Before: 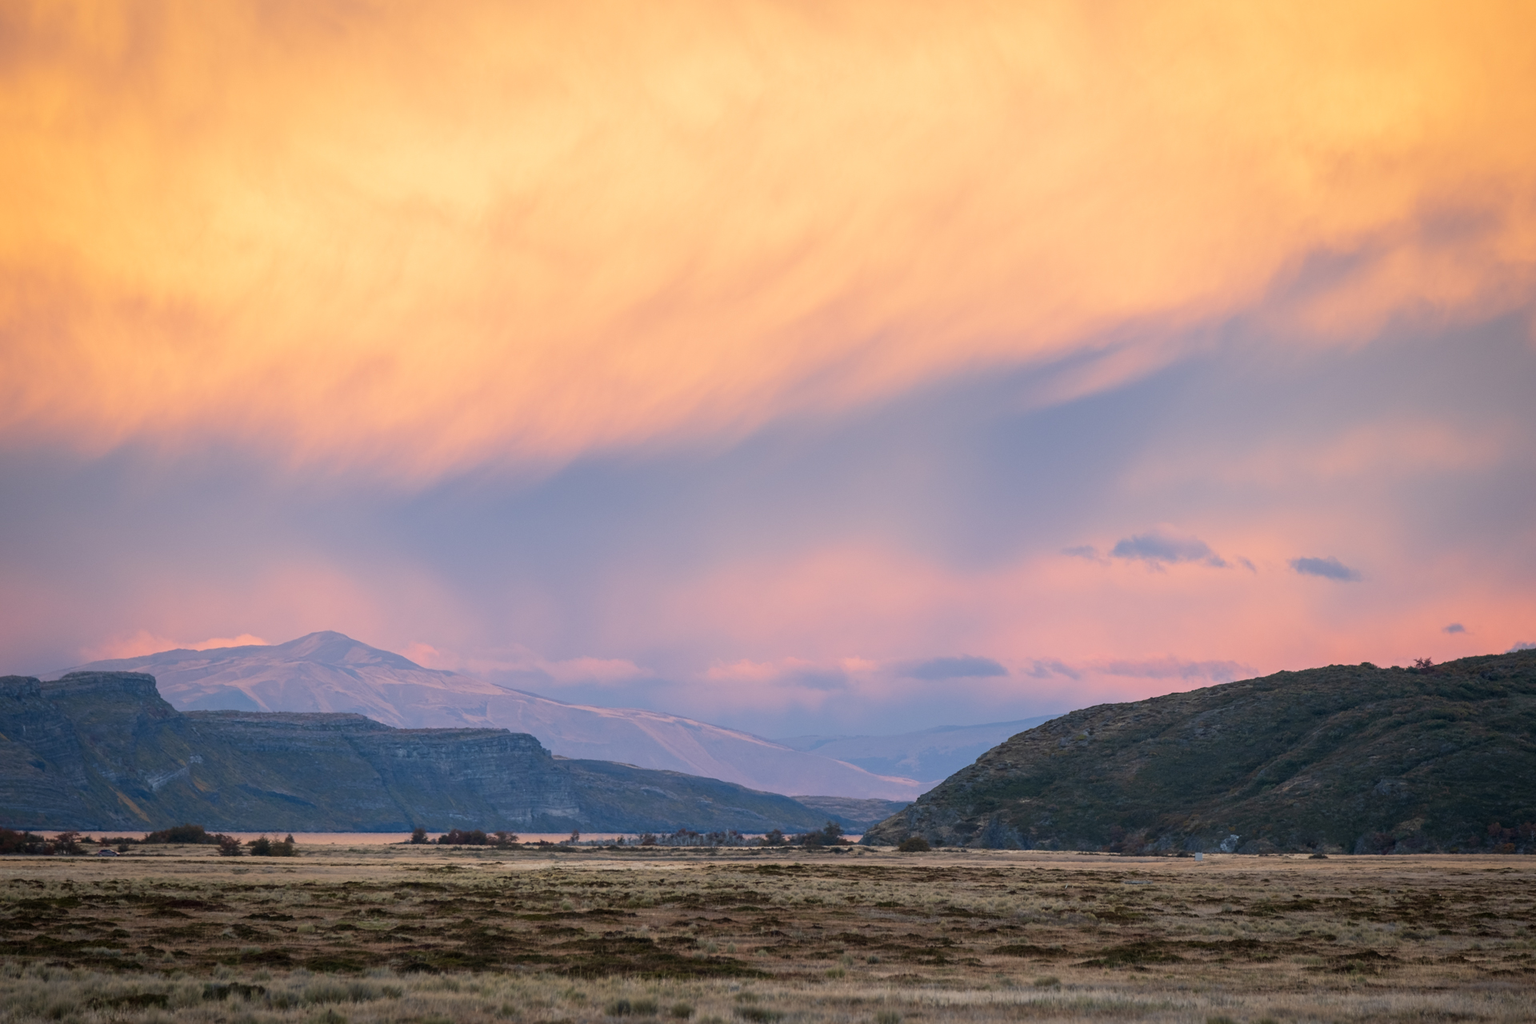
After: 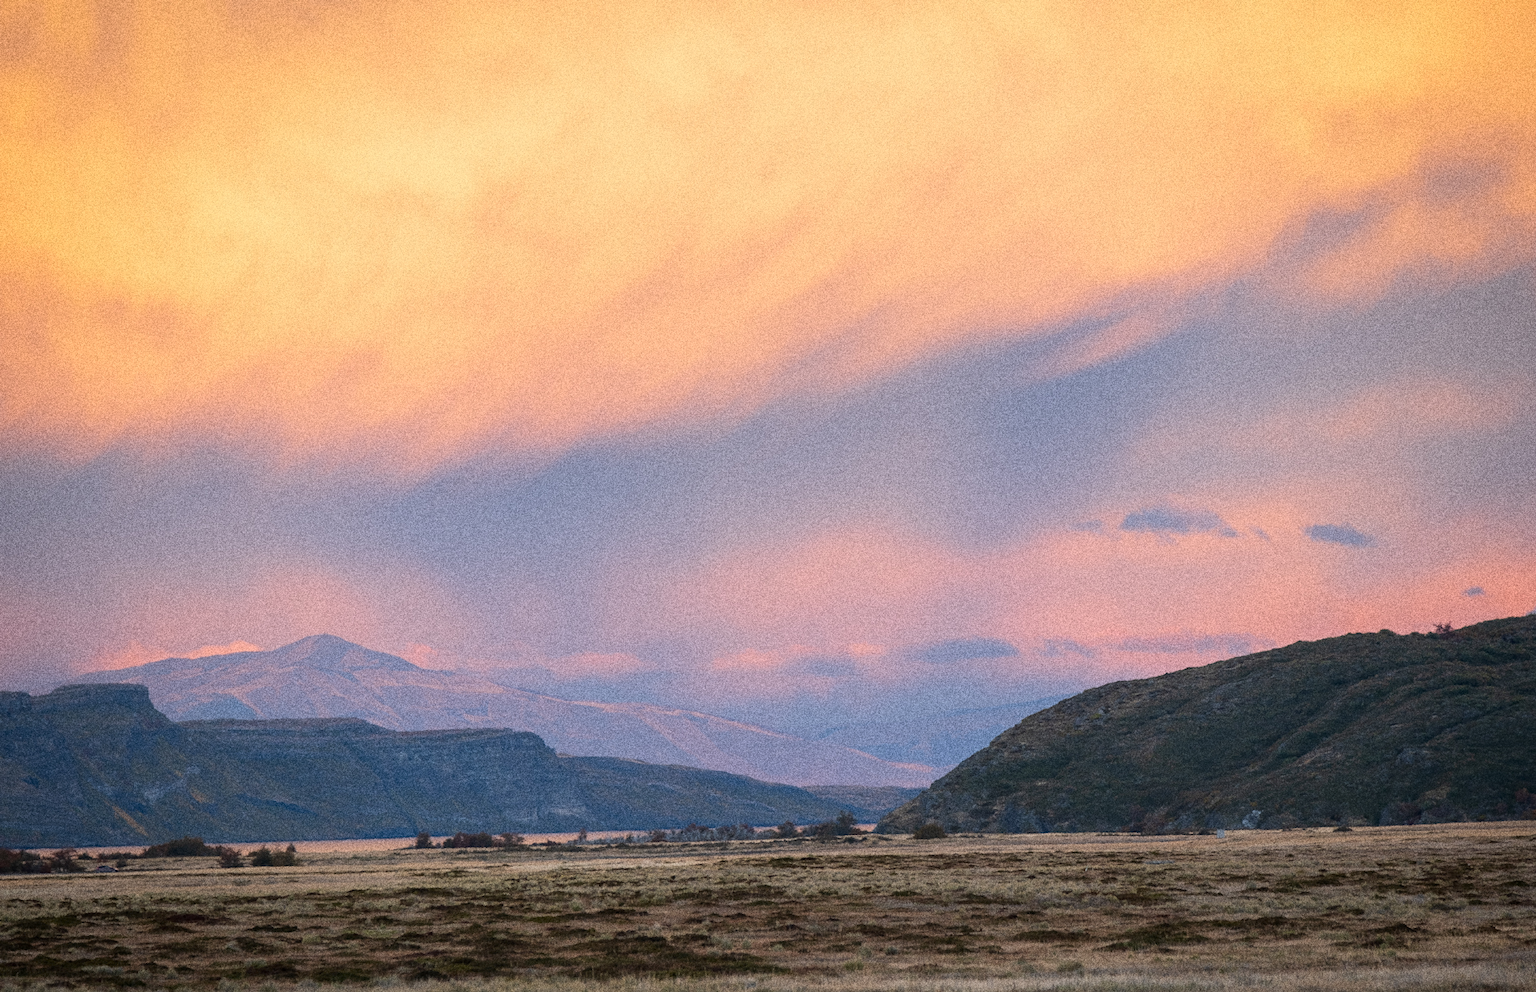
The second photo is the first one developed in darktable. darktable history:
rotate and perspective: rotation -2°, crop left 0.022, crop right 0.978, crop top 0.049, crop bottom 0.951
grain: coarseness 10.62 ISO, strength 55.56%
